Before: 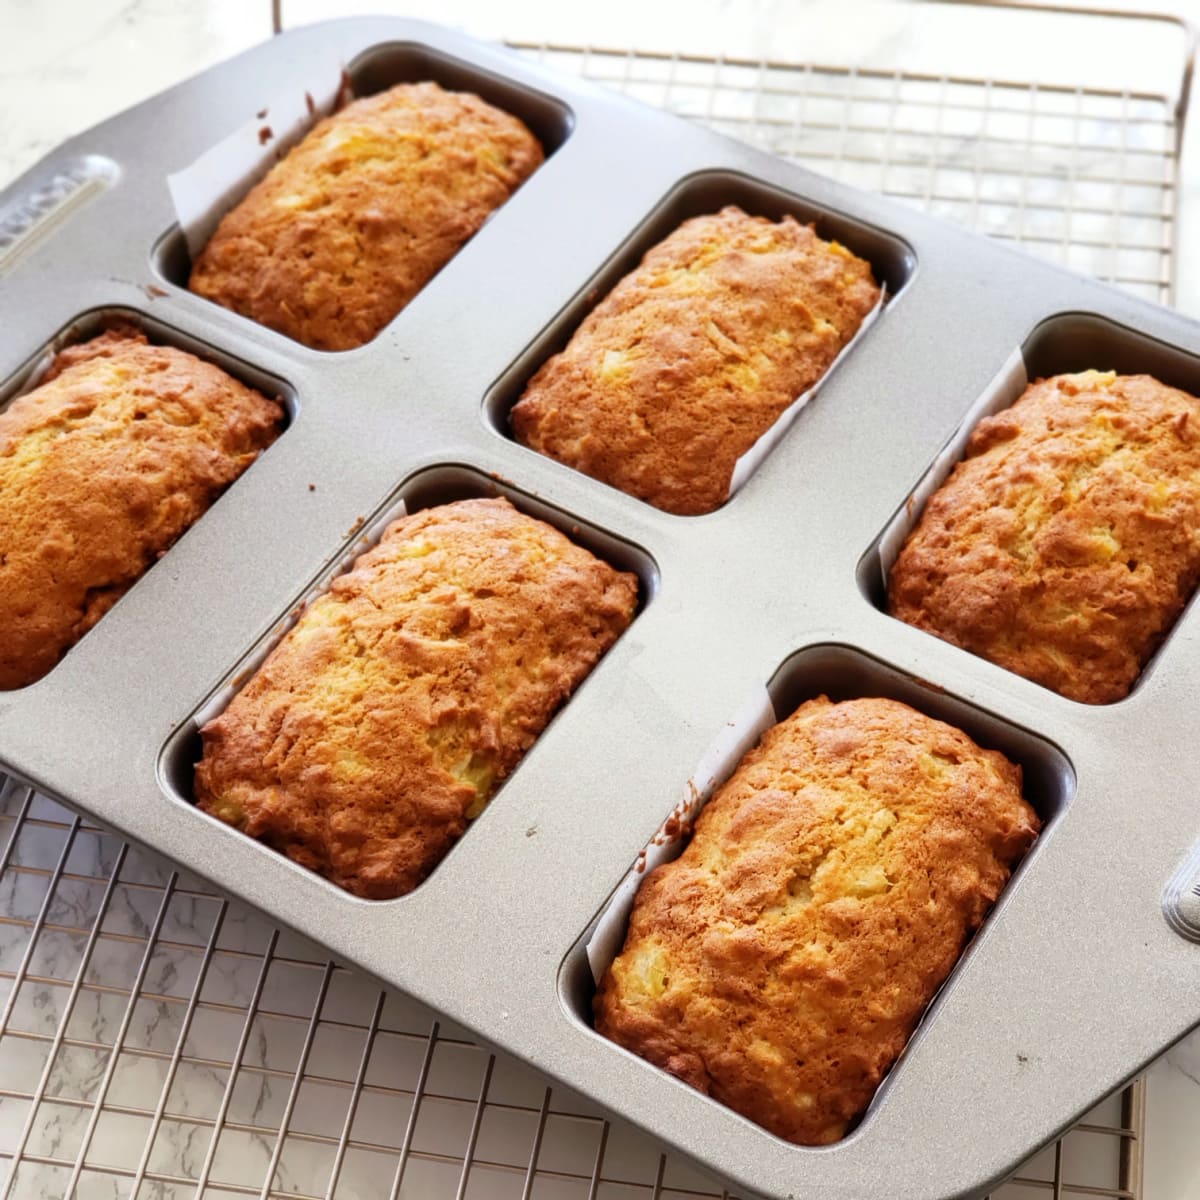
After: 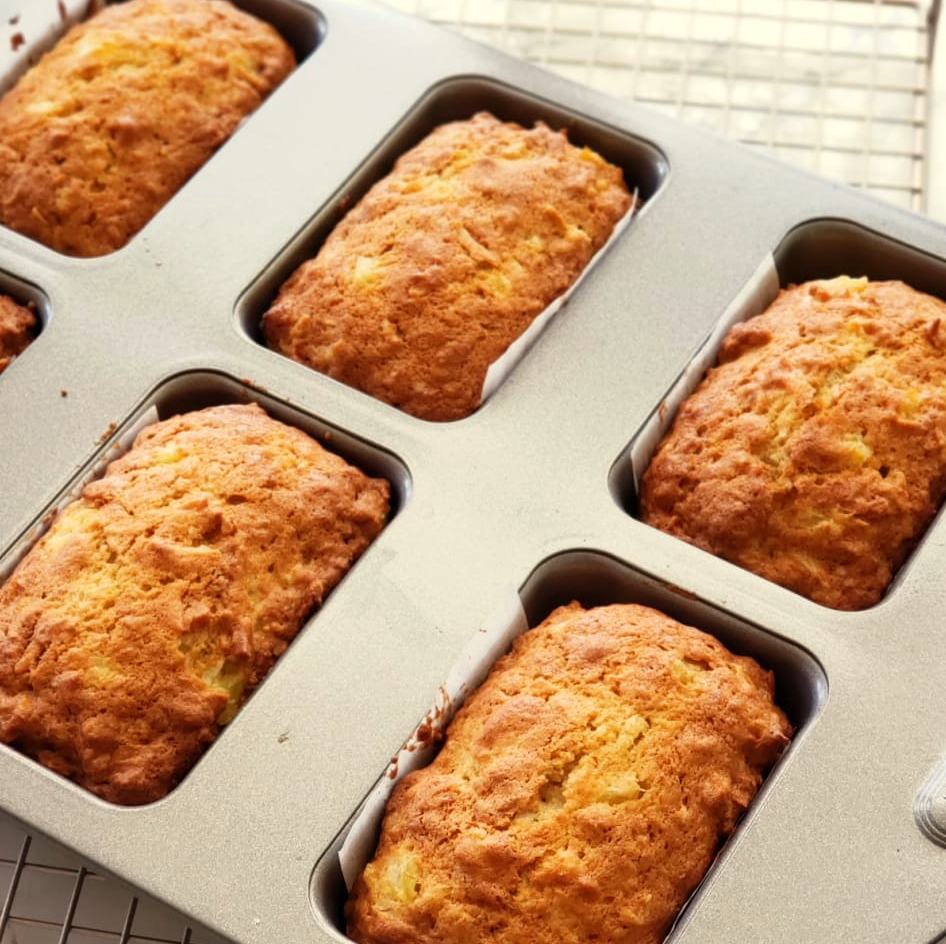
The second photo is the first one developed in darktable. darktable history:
crop and rotate: left 20.74%, top 7.912%, right 0.375%, bottom 13.378%
white balance: red 1.029, blue 0.92
